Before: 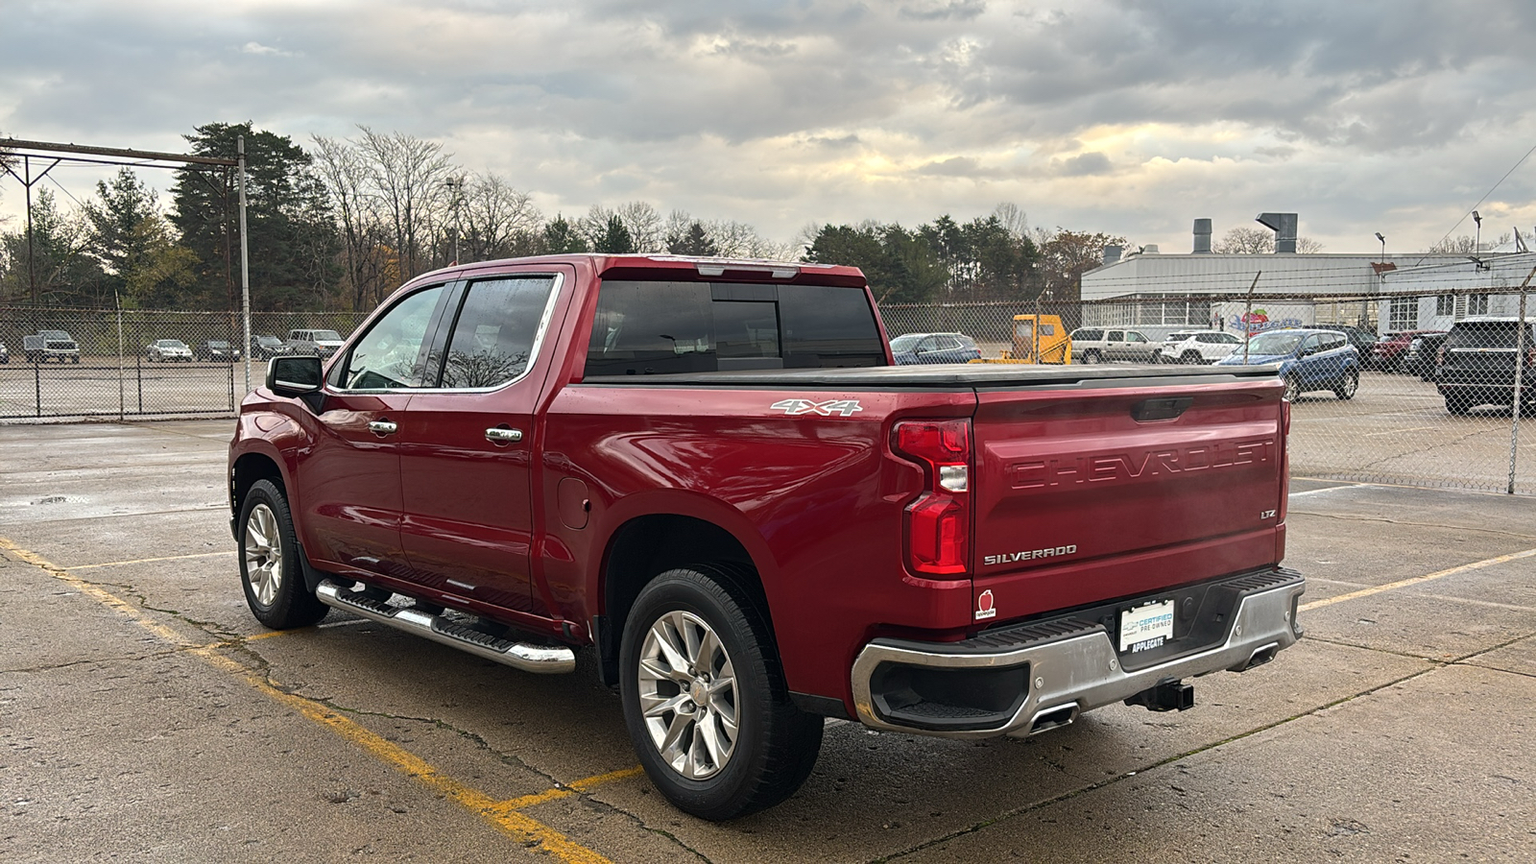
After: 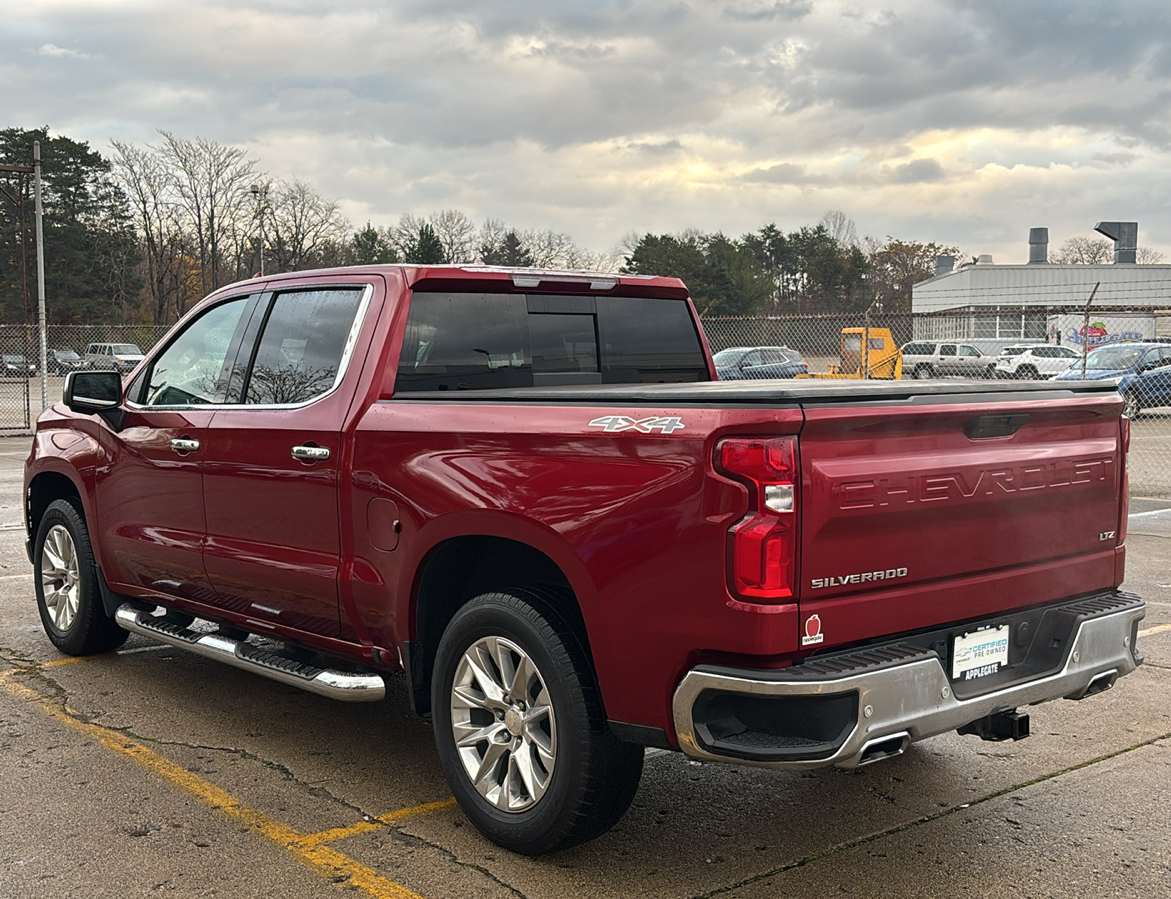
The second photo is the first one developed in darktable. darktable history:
crop: left 13.436%, top 0%, right 13.372%
color correction: highlights a* -0.213, highlights b* -0.112
